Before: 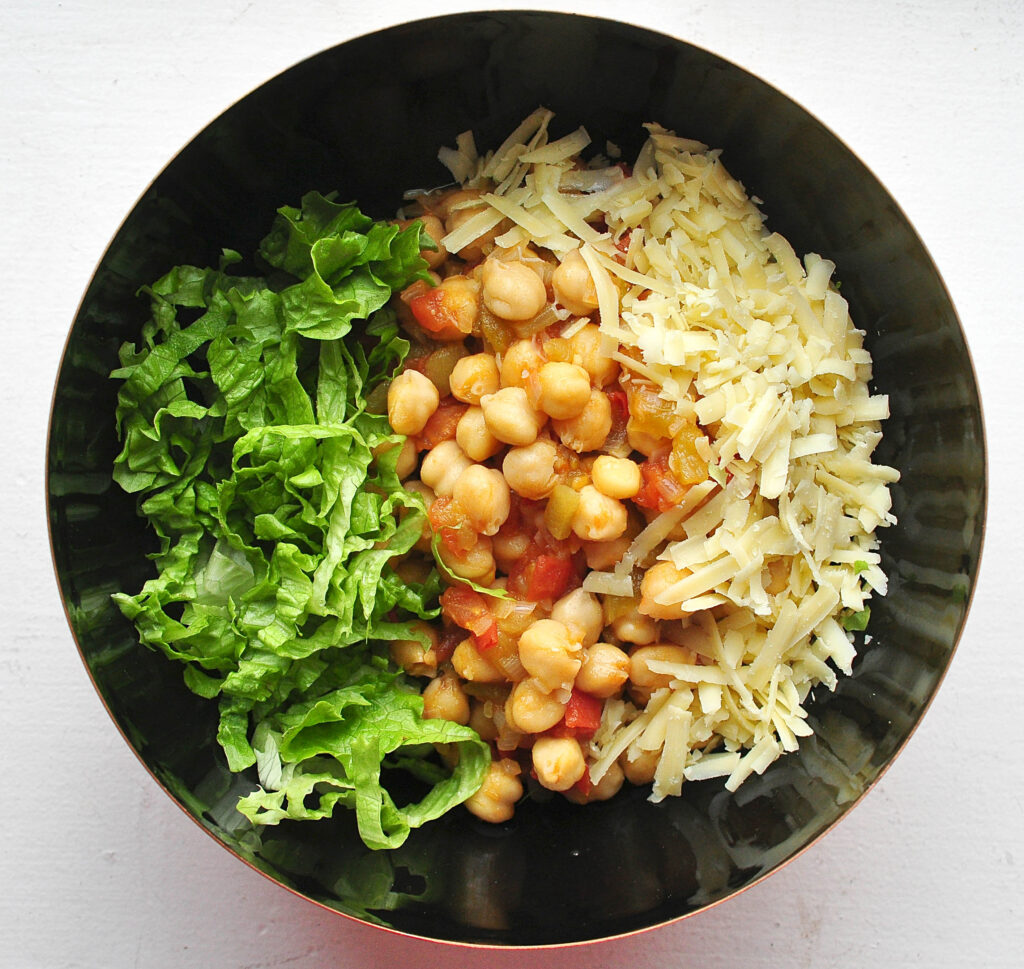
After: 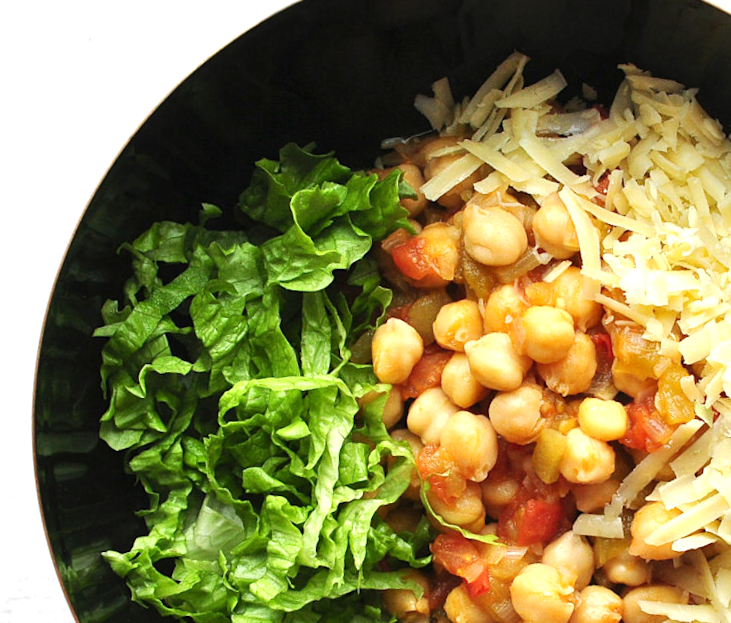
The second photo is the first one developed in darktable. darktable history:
rotate and perspective: rotation -6.83°, automatic cropping off
crop and rotate: angle -4.99°, left 2.122%, top 6.945%, right 27.566%, bottom 30.519%
tone equalizer: -8 EV -0.417 EV, -7 EV -0.389 EV, -6 EV -0.333 EV, -5 EV -0.222 EV, -3 EV 0.222 EV, -2 EV 0.333 EV, -1 EV 0.389 EV, +0 EV 0.417 EV, edges refinement/feathering 500, mask exposure compensation -1.57 EV, preserve details no
